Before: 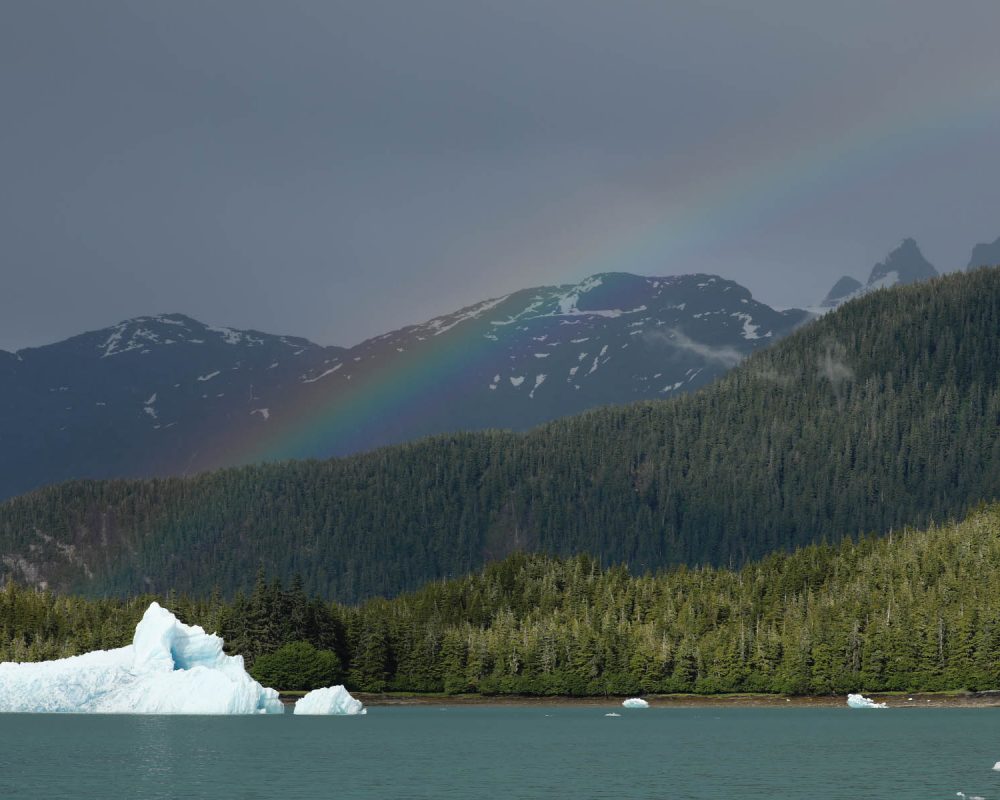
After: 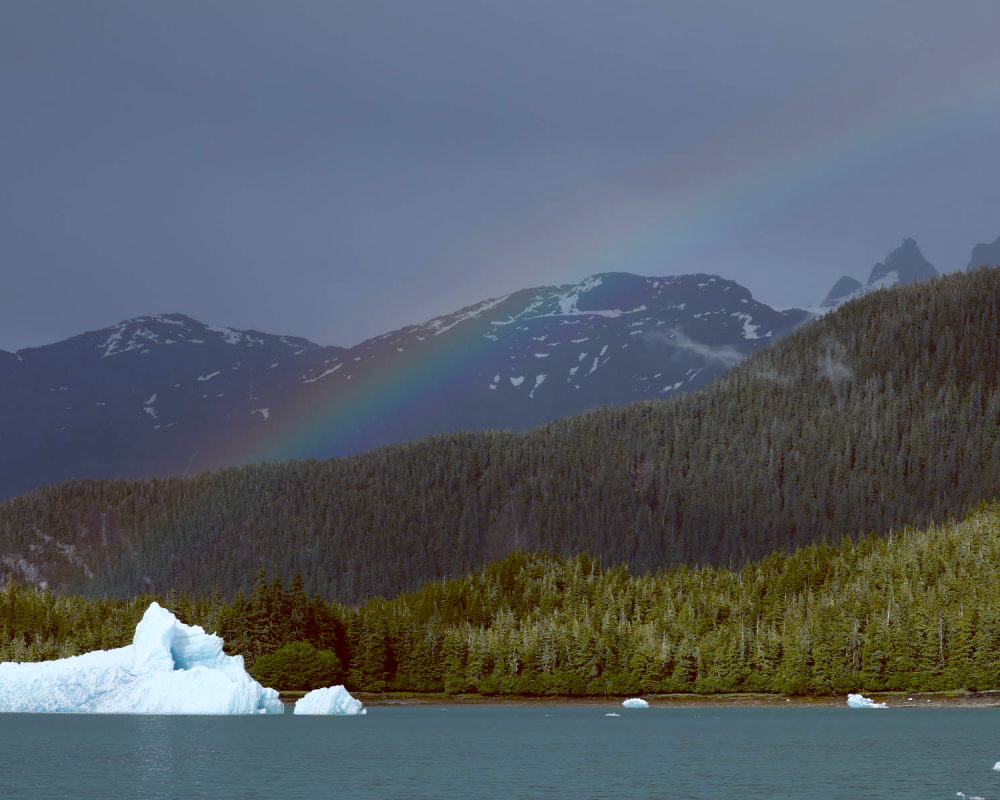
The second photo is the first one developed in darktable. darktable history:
white balance: red 0.983, blue 1.036
color balance: lift [1, 1.015, 1.004, 0.985], gamma [1, 0.958, 0.971, 1.042], gain [1, 0.956, 0.977, 1.044]
